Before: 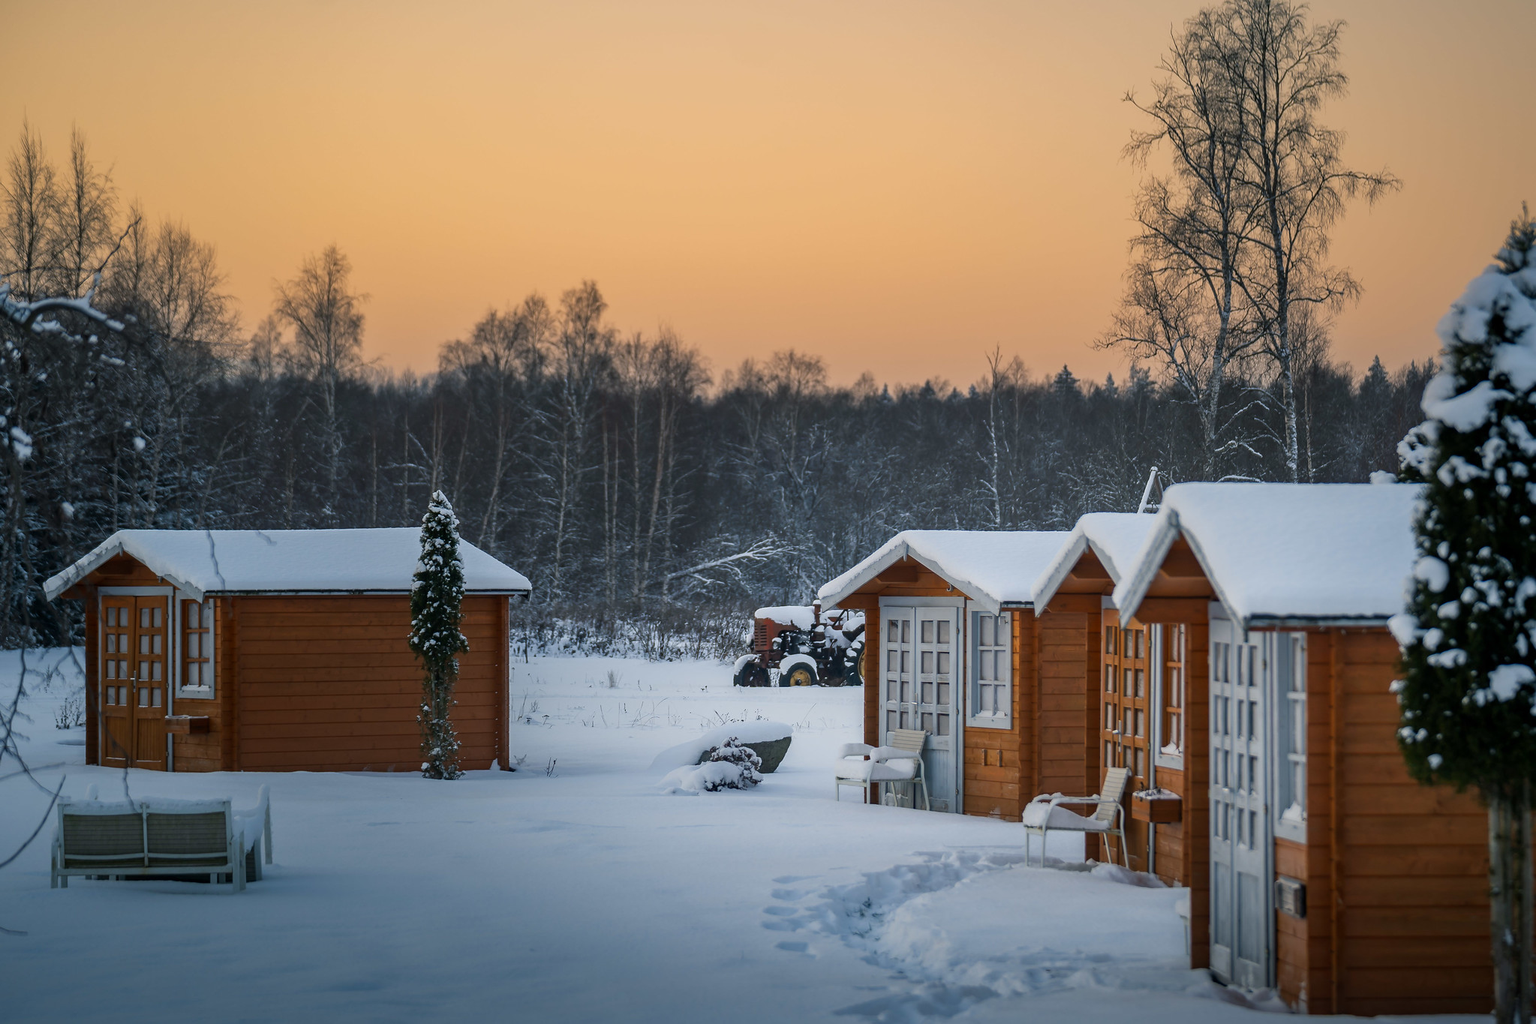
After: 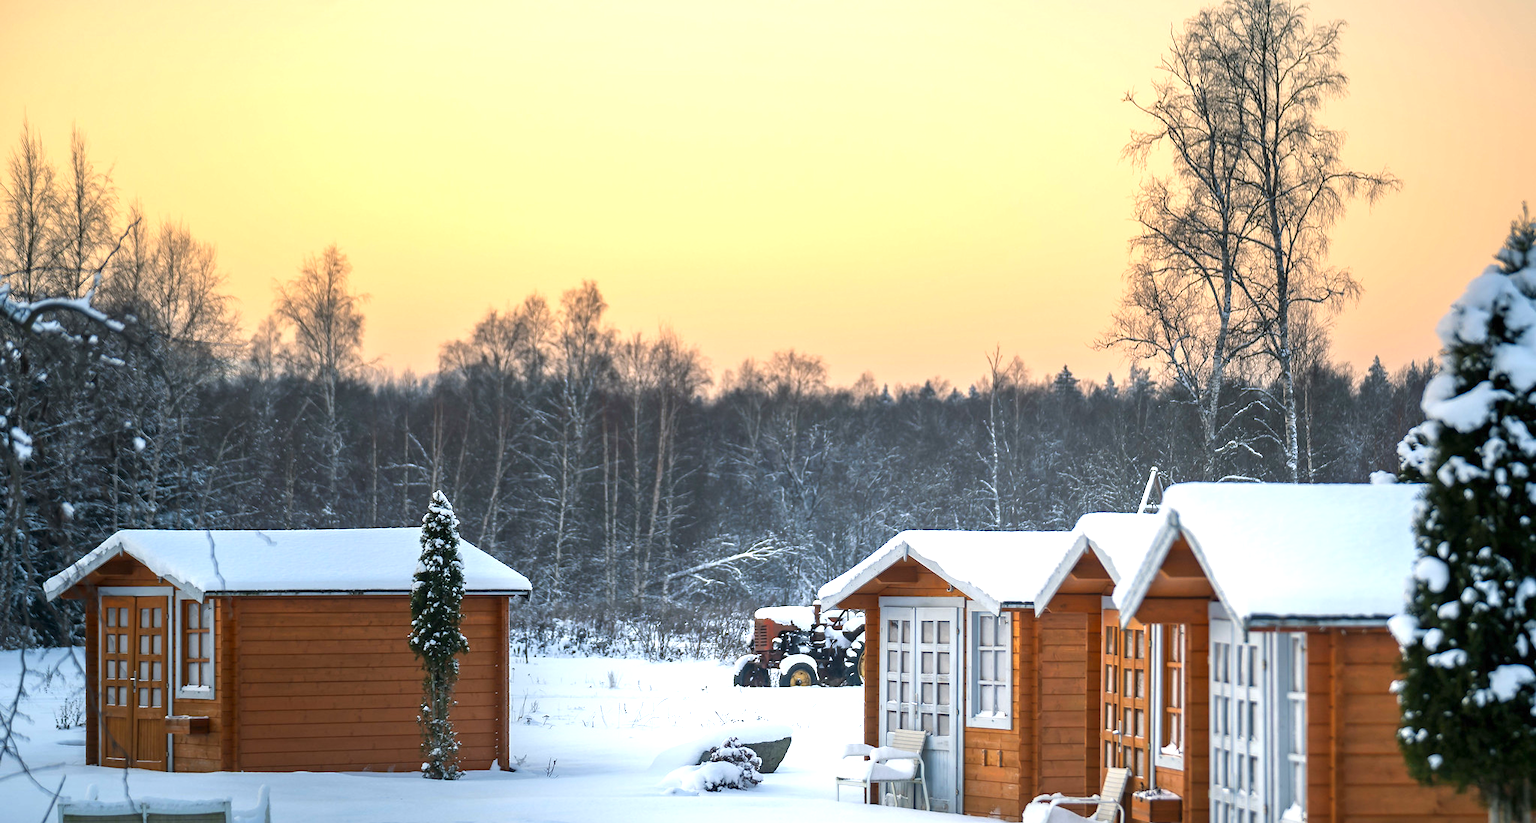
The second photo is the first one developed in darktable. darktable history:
crop: bottom 19.587%
local contrast: mode bilateral grid, contrast 10, coarseness 25, detail 111%, midtone range 0.2
exposure: black level correction 0, exposure 1.199 EV, compensate highlight preservation false
